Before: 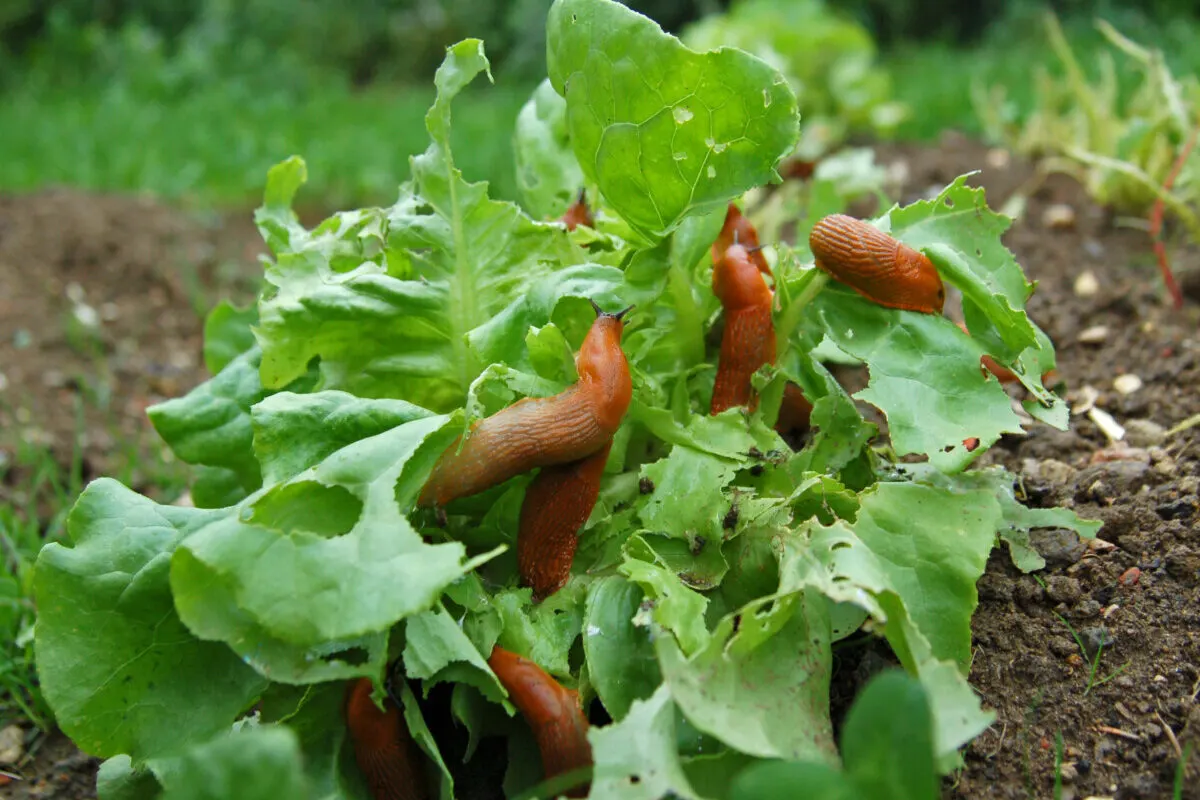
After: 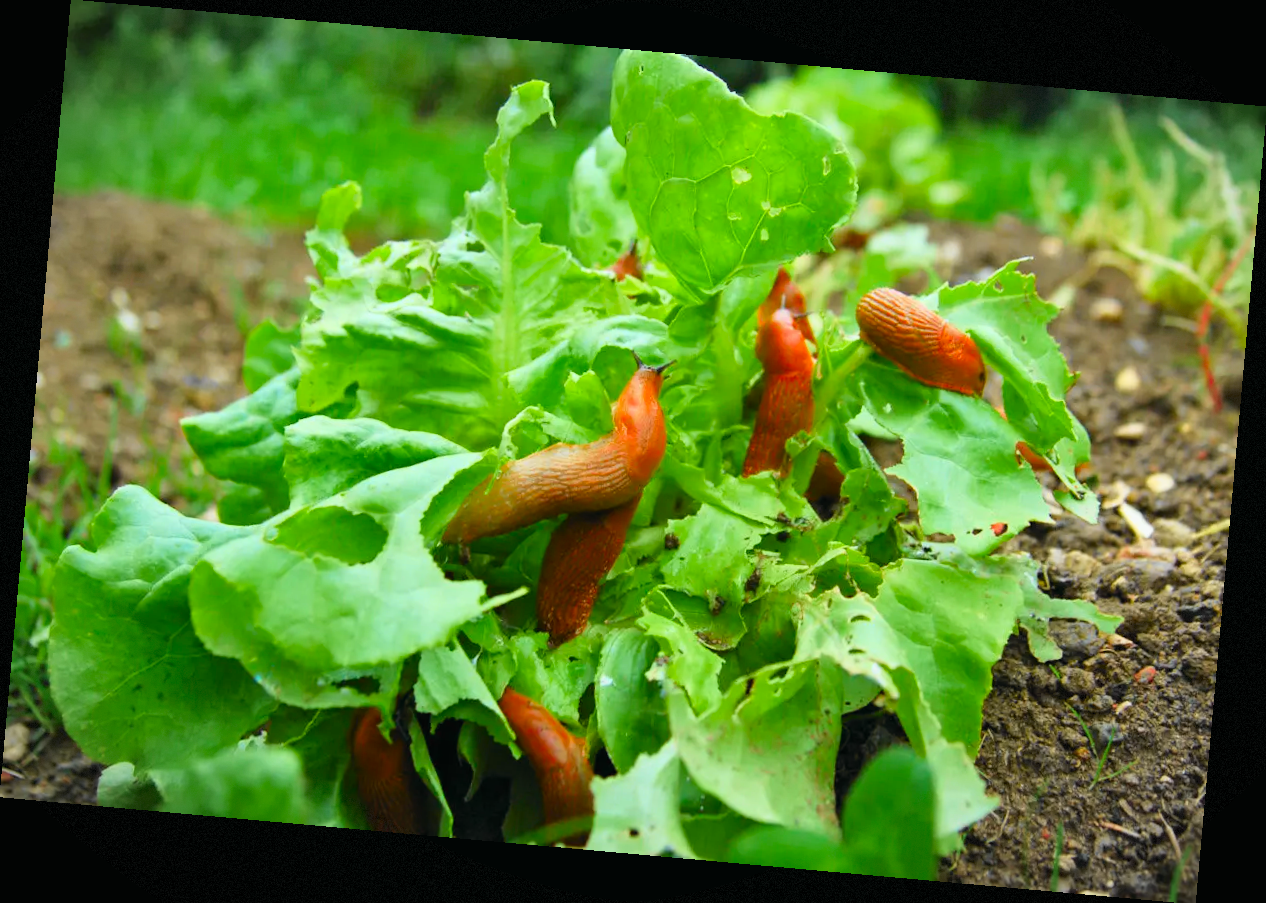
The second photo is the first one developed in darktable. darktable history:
color balance rgb: shadows fall-off 101%, linear chroma grading › mid-tones 7.63%, perceptual saturation grading › mid-tones 11.68%, mask middle-gray fulcrum 22.45%, global vibrance 10.11%, saturation formula JzAzBz (2021)
tone curve: curves: ch0 [(0, 0.012) (0.093, 0.11) (0.345, 0.425) (0.457, 0.562) (0.628, 0.738) (0.839, 0.909) (0.998, 0.978)]; ch1 [(0, 0) (0.437, 0.408) (0.472, 0.47) (0.502, 0.497) (0.527, 0.523) (0.568, 0.577) (0.62, 0.66) (0.669, 0.748) (0.859, 0.899) (1, 1)]; ch2 [(0, 0) (0.33, 0.301) (0.421, 0.443) (0.473, 0.498) (0.509, 0.502) (0.535, 0.545) (0.549, 0.576) (0.644, 0.703) (1, 1)], color space Lab, independent channels, preserve colors none
rotate and perspective: rotation 5.12°, automatic cropping off
vignetting: fall-off start 91%, fall-off radius 39.39%, brightness -0.182, saturation -0.3, width/height ratio 1.219, shape 1.3, dithering 8-bit output, unbound false
